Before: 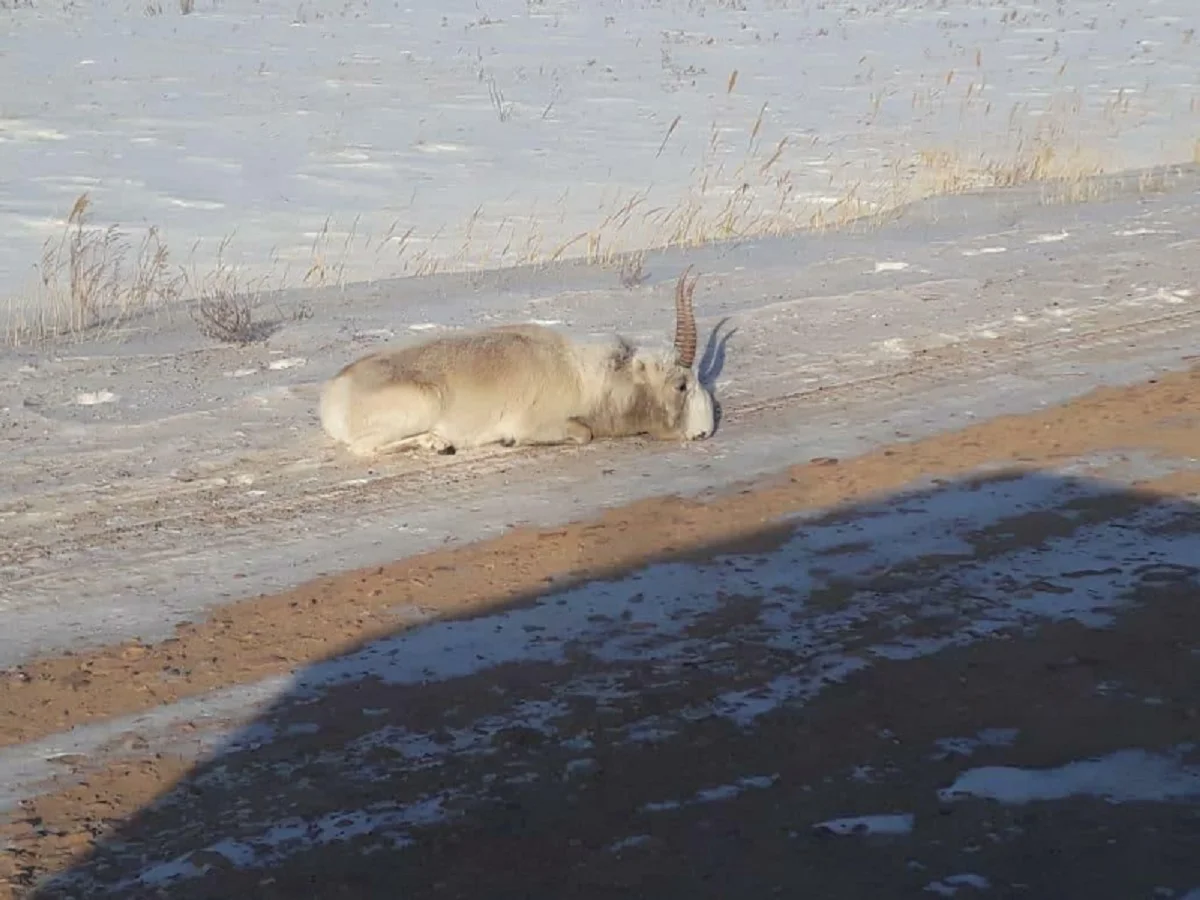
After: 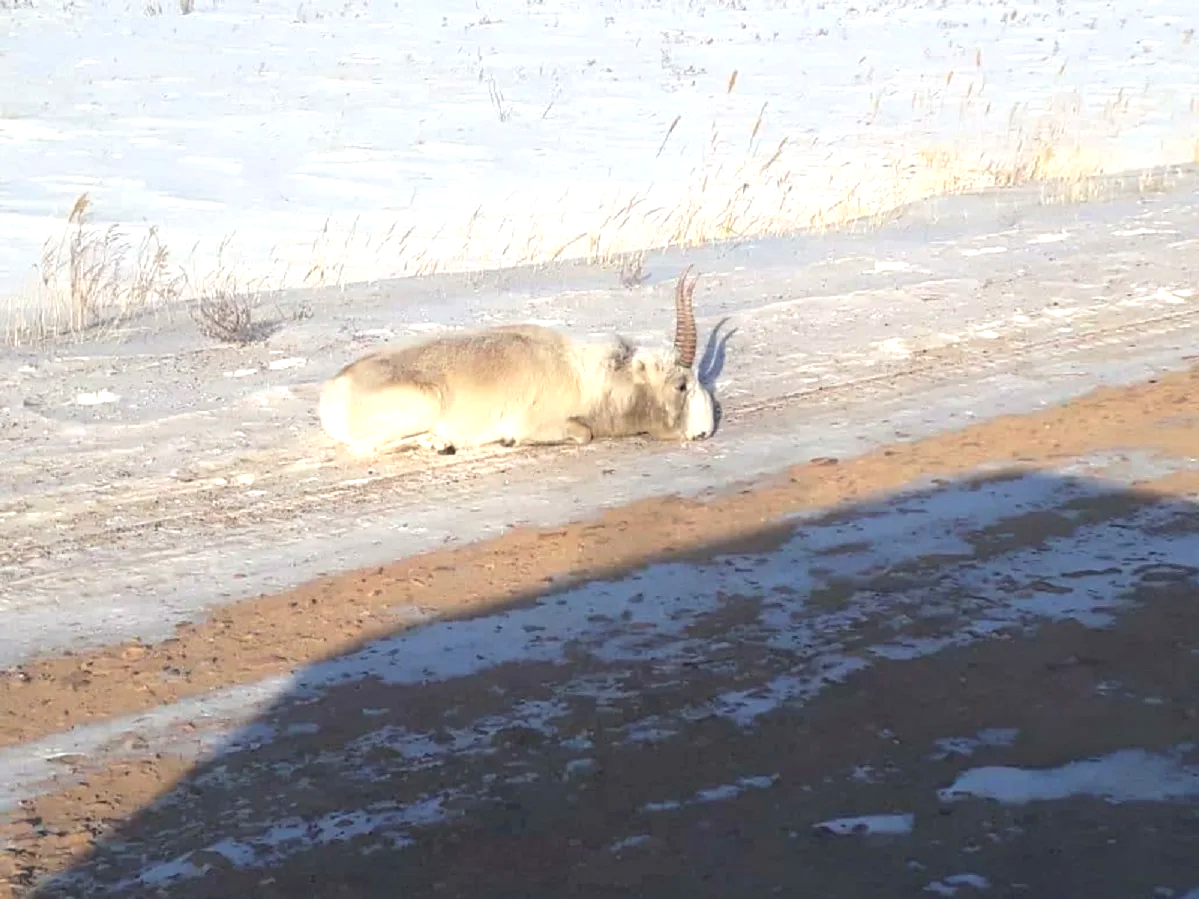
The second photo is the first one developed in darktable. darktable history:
exposure: black level correction 0, exposure 0.9 EV, compensate exposure bias true, compensate highlight preservation false
base curve: curves: ch0 [(0, 0) (0.472, 0.455) (1, 1)], preserve colors none
